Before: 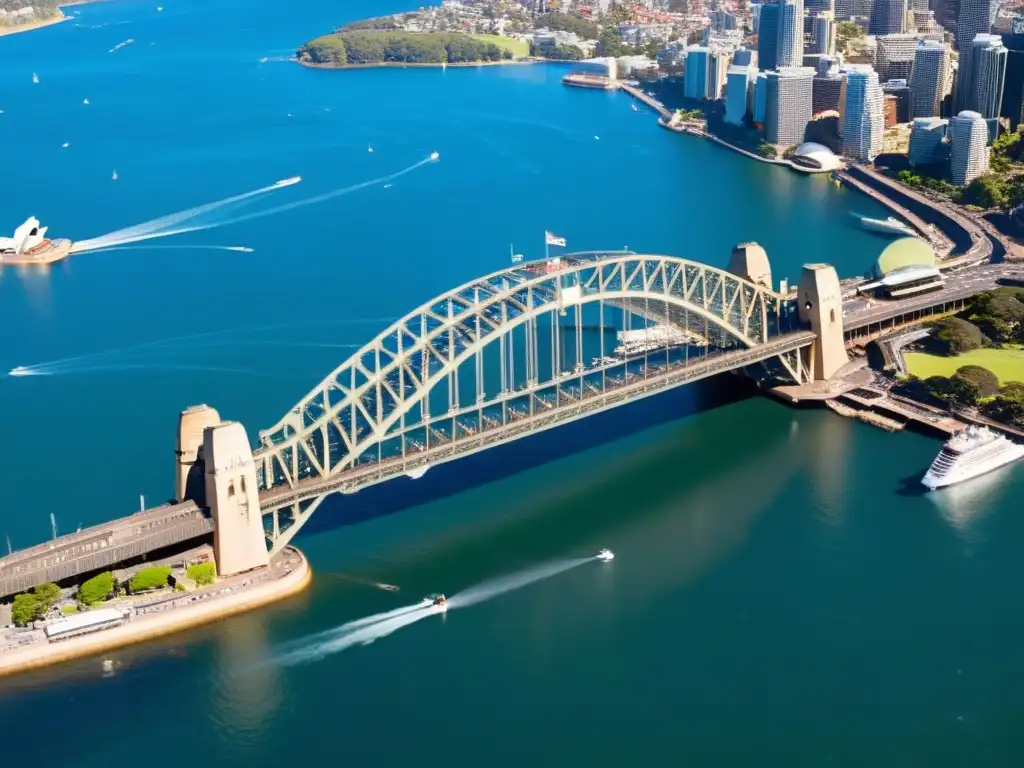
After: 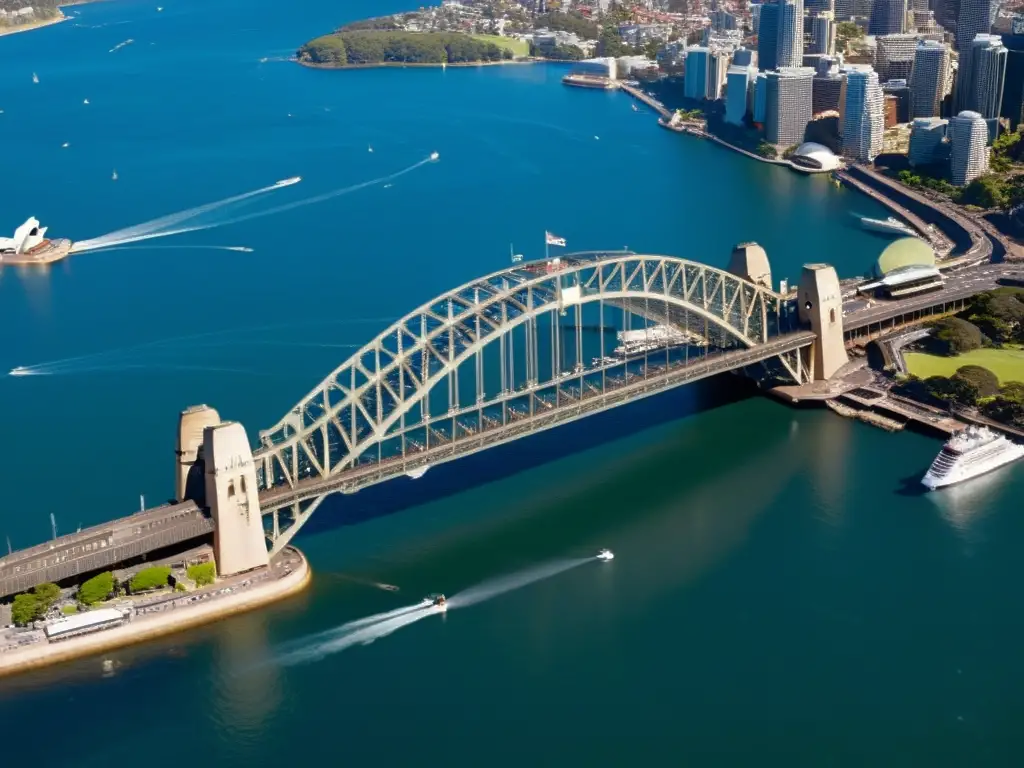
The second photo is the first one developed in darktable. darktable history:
base curve: curves: ch0 [(0, 0) (0.595, 0.418) (1, 1)]
